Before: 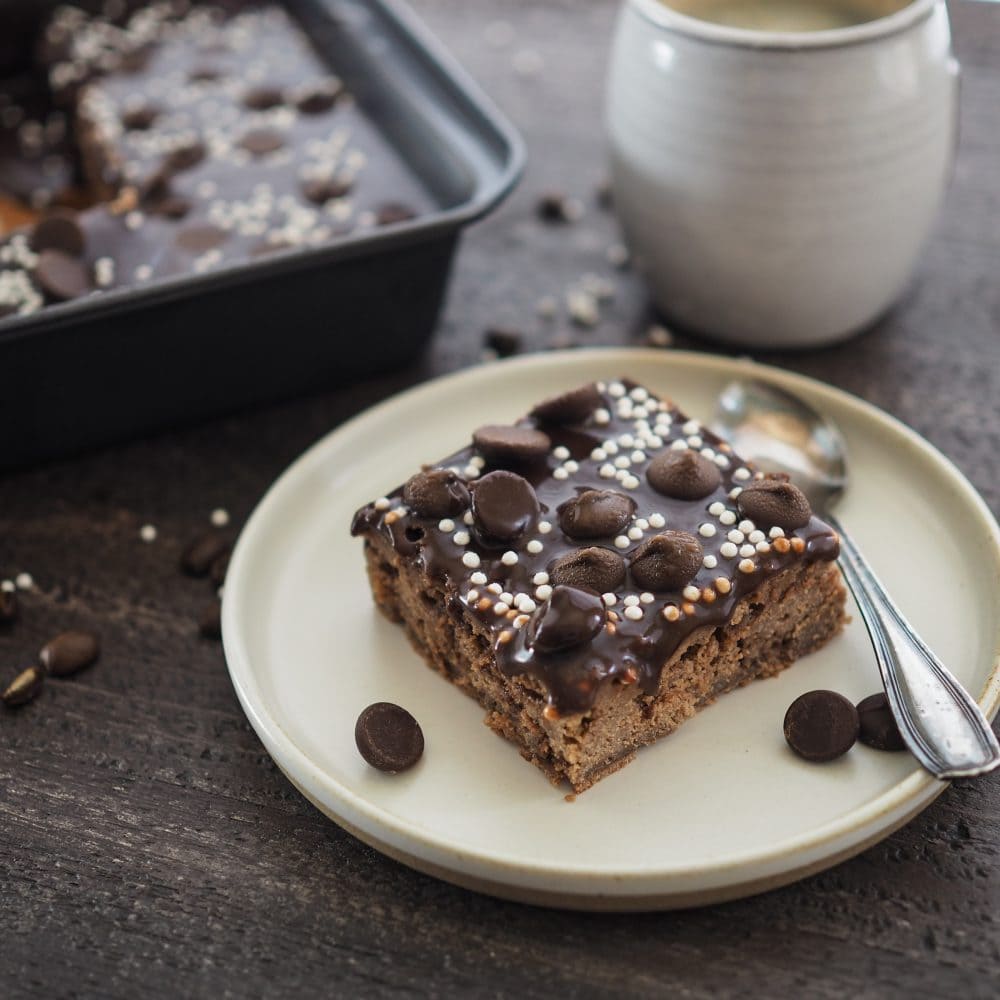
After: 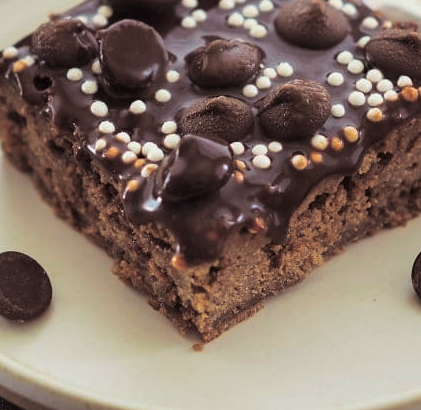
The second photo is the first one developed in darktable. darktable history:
split-toning: shadows › saturation 0.2
crop: left 37.221%, top 45.169%, right 20.63%, bottom 13.777%
contrast brightness saturation: brightness -0.02, saturation 0.35
